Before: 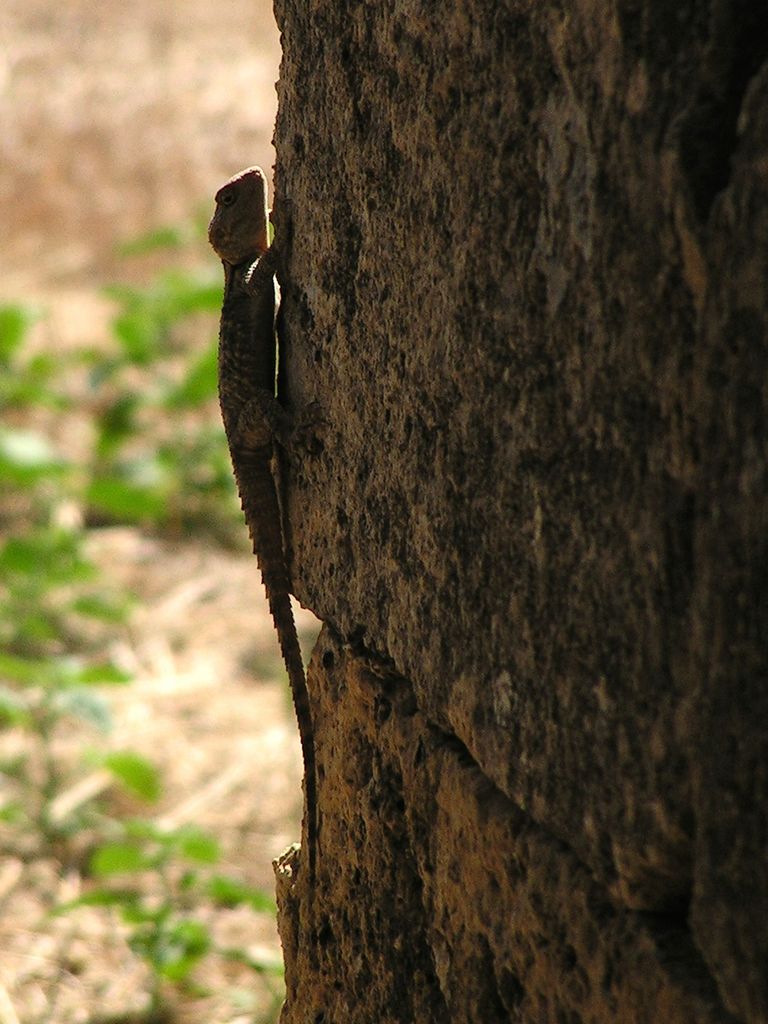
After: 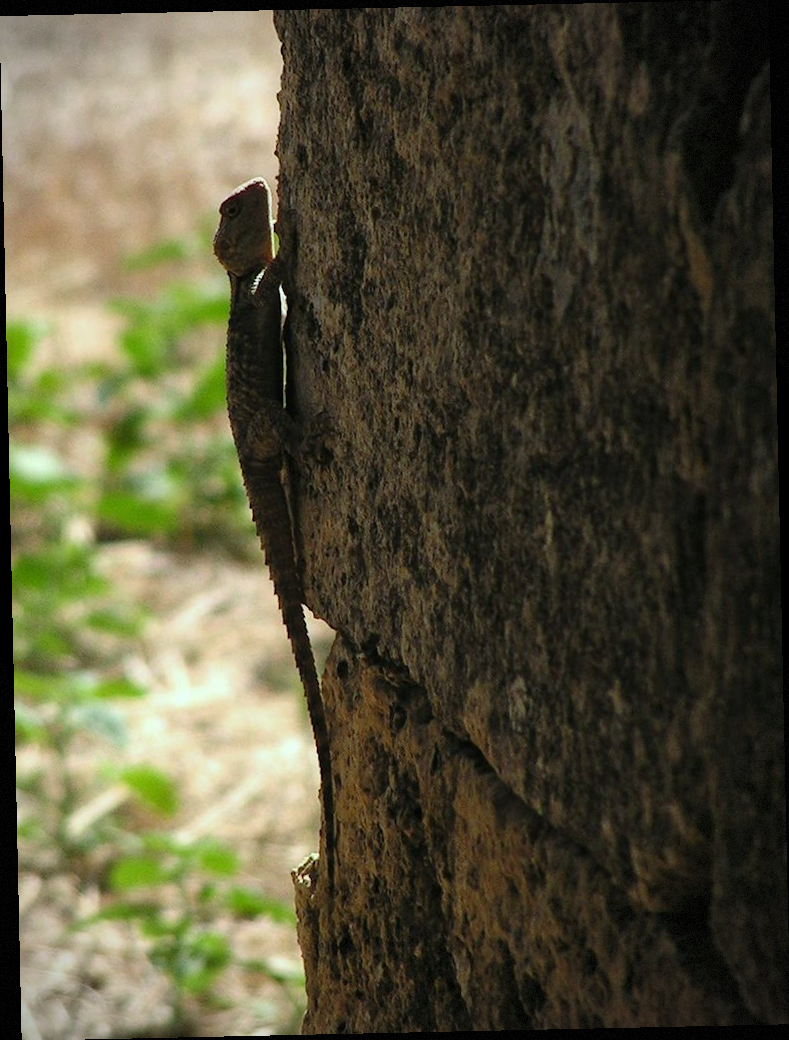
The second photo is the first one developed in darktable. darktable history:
vignetting: dithering 8-bit output, unbound false
white balance: red 0.925, blue 1.046
rotate and perspective: rotation -1.24°, automatic cropping off
